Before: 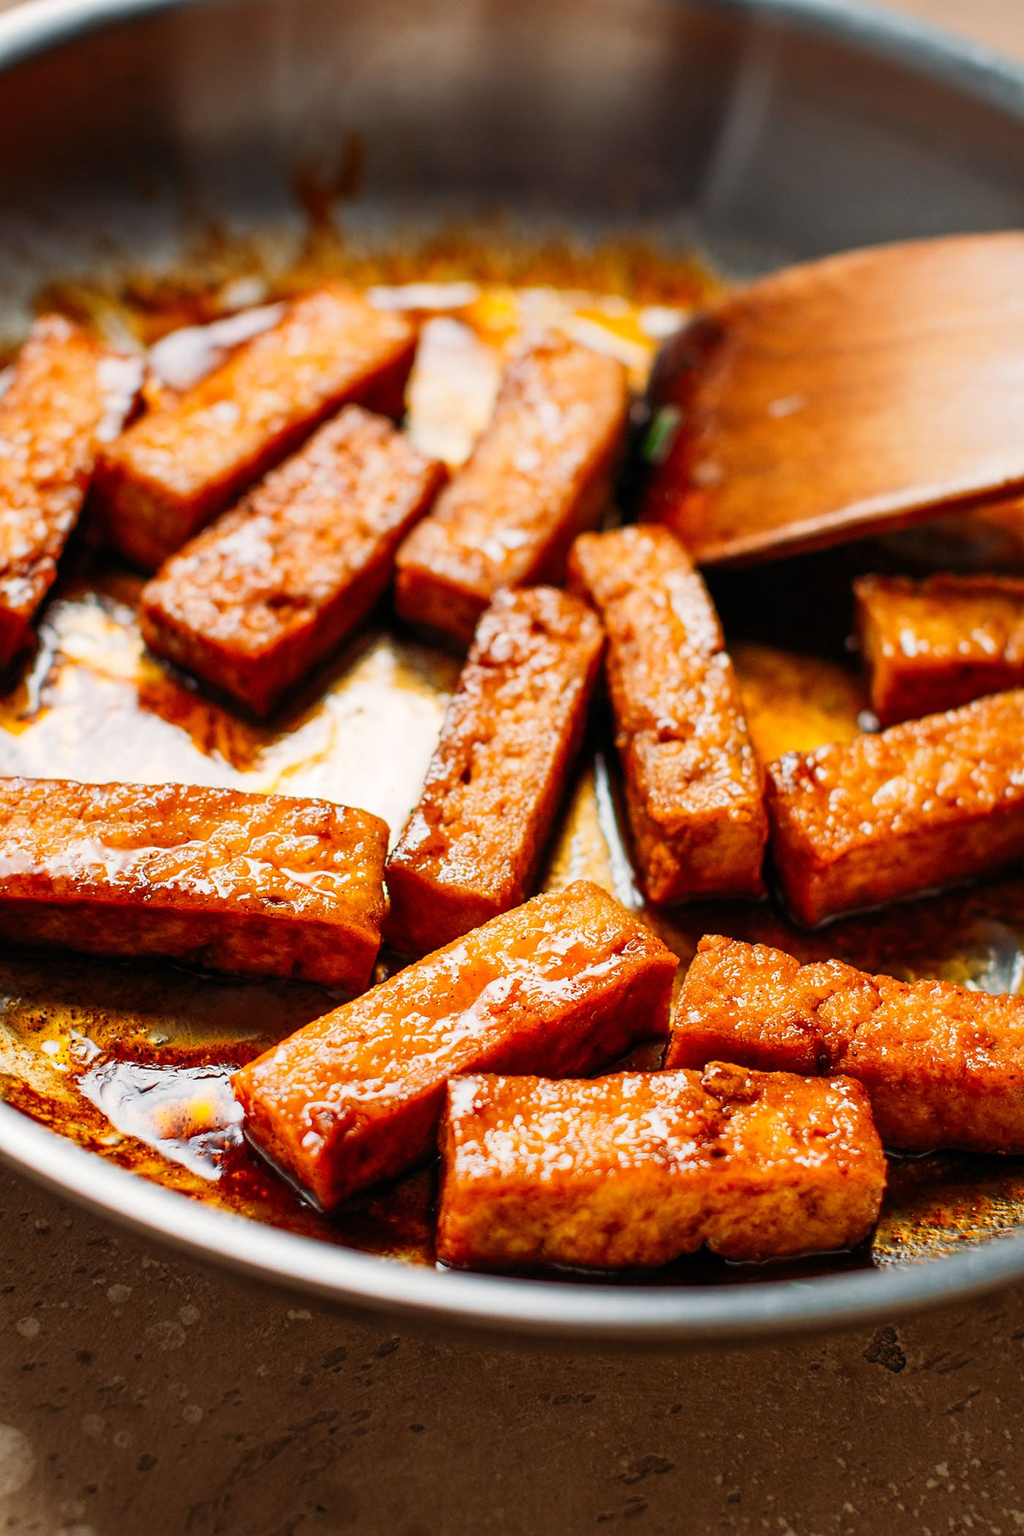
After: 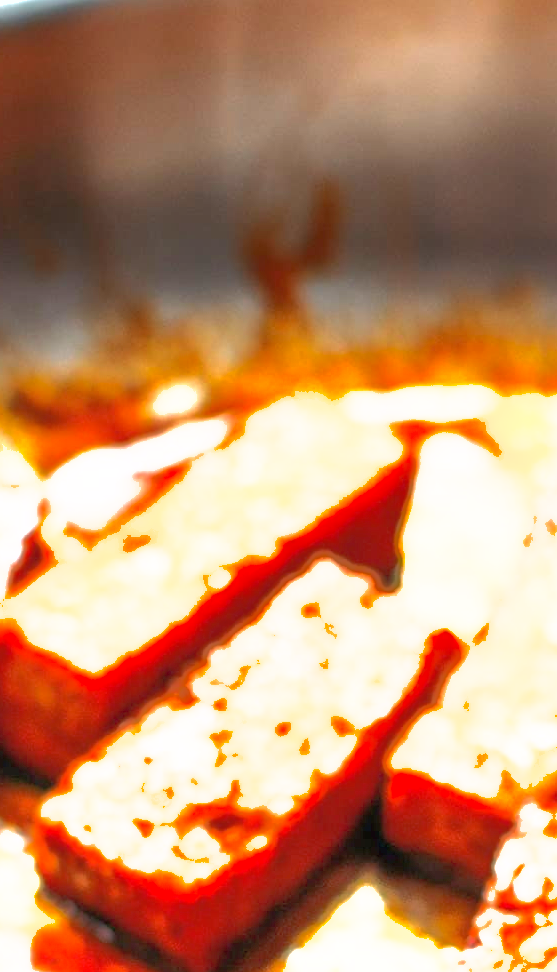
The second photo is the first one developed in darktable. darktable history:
exposure: black level correction 0, exposure 1.473 EV, compensate exposure bias true, compensate highlight preservation false
crop and rotate: left 11.241%, top 0.054%, right 48.928%, bottom 53.658%
shadows and highlights: shadows 60.23, highlights -59.96
